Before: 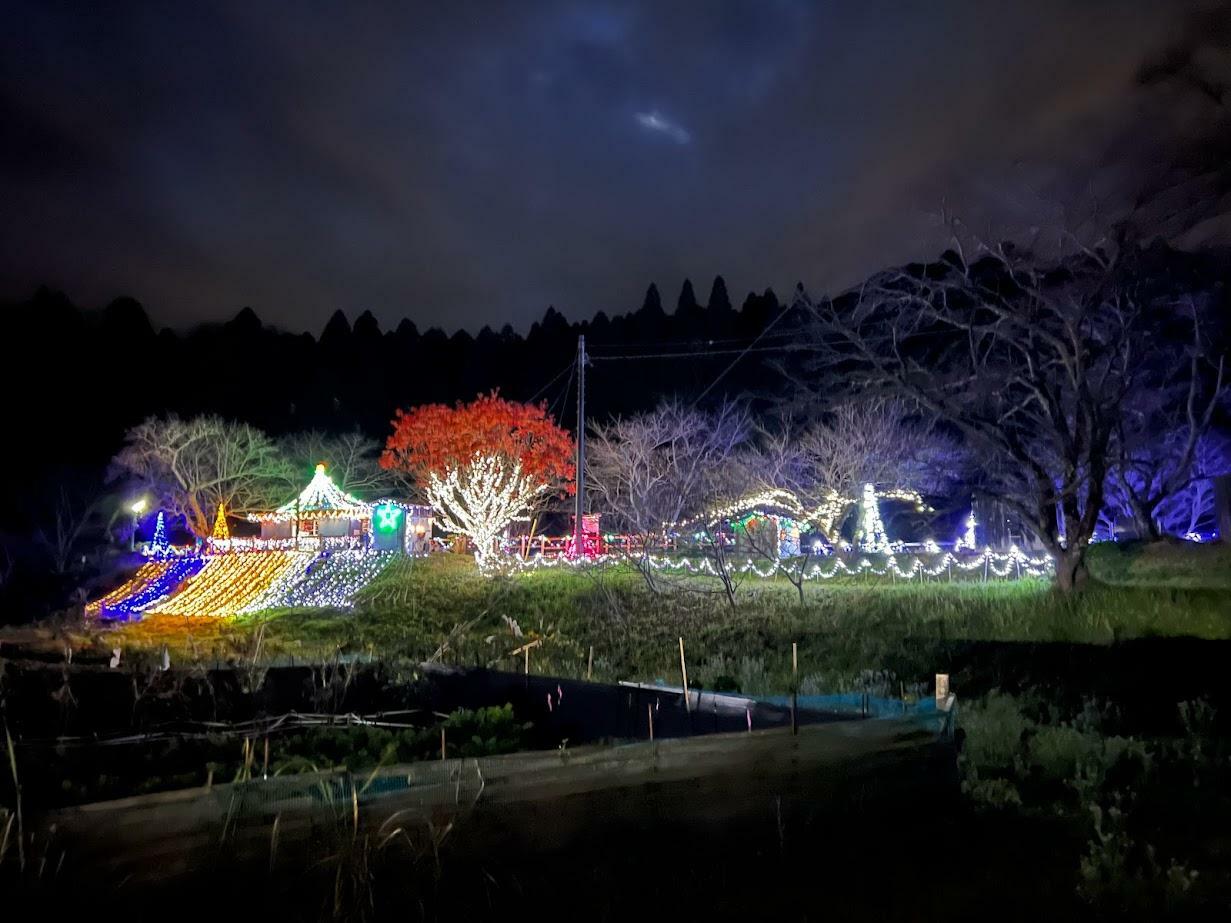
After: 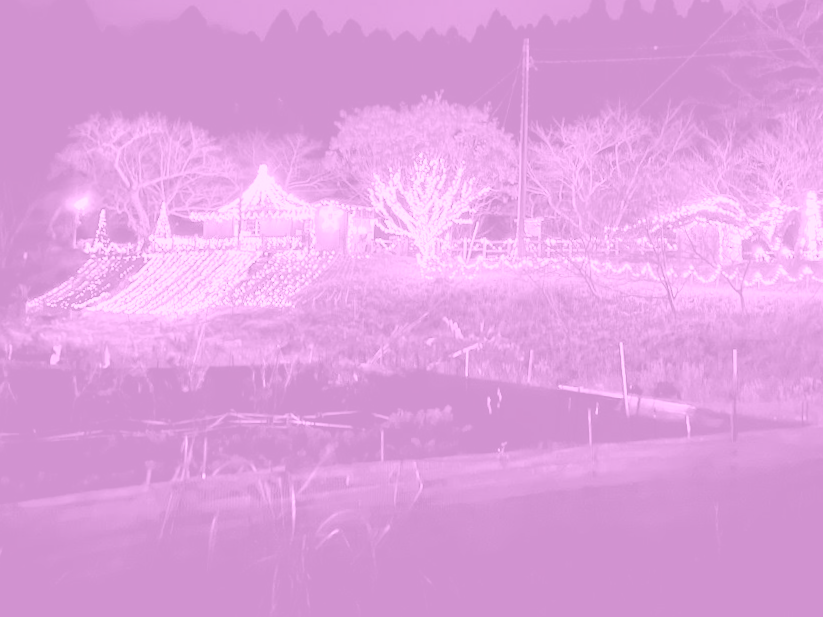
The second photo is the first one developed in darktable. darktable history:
colorize: hue 331.2°, saturation 75%, source mix 30.28%, lightness 70.52%, version 1
crop and rotate: angle -0.82°, left 3.85%, top 31.828%, right 27.992%
